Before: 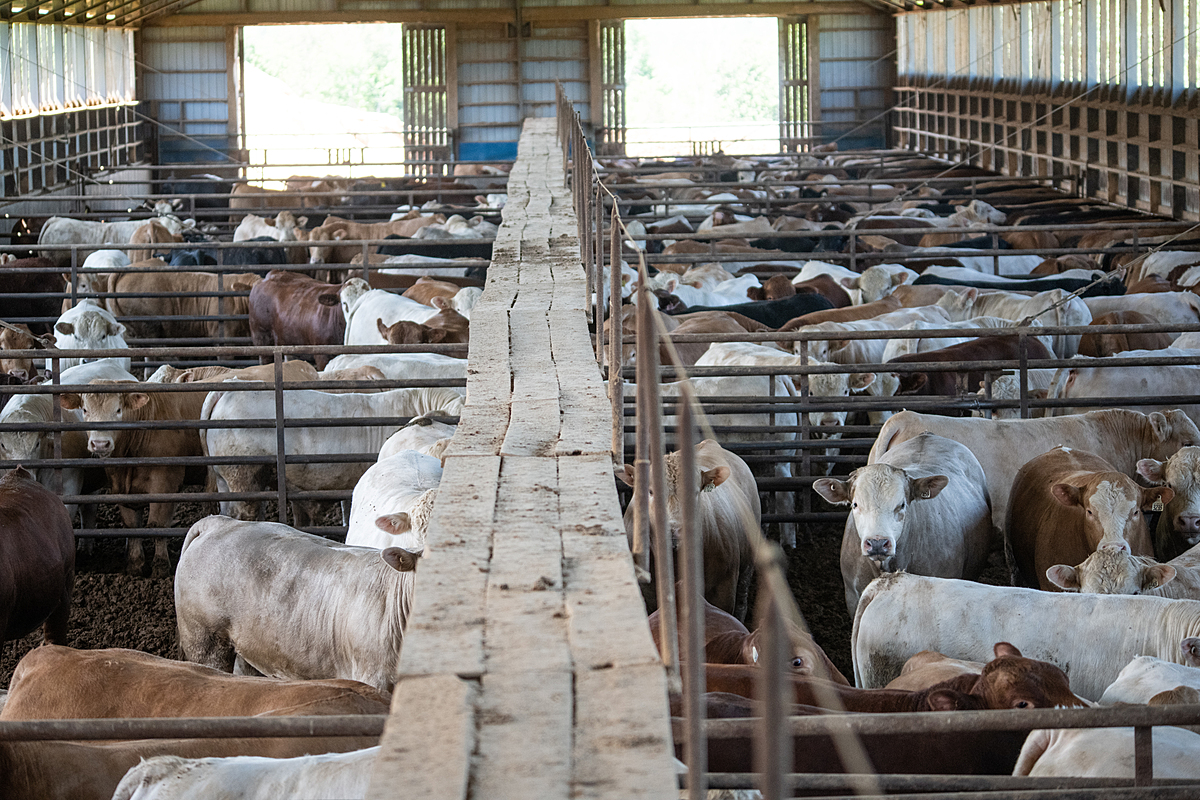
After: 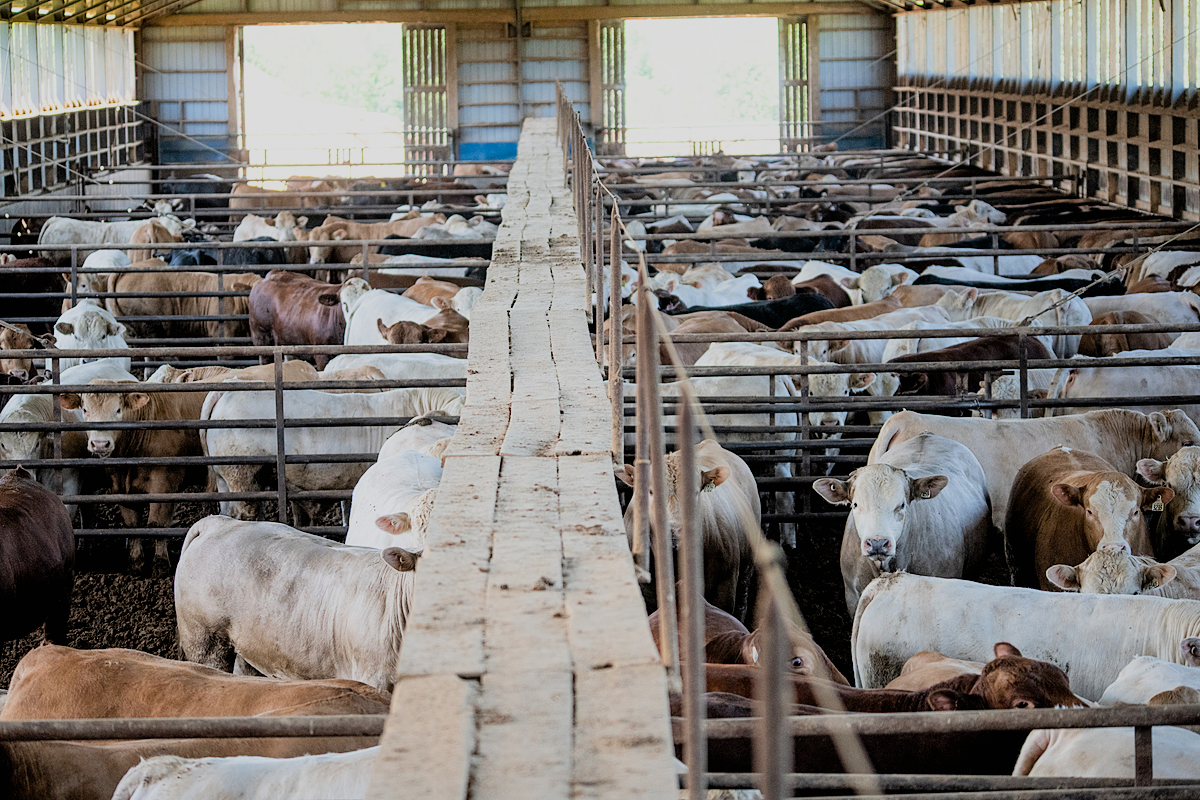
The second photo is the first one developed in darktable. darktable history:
contrast brightness saturation: contrast 0.032, brightness 0.063, saturation 0.13
exposure: black level correction 0.005, exposure 0.281 EV, compensate highlight preservation false
filmic rgb: black relative exposure -7.21 EV, white relative exposure 5.38 EV, hardness 3.03
